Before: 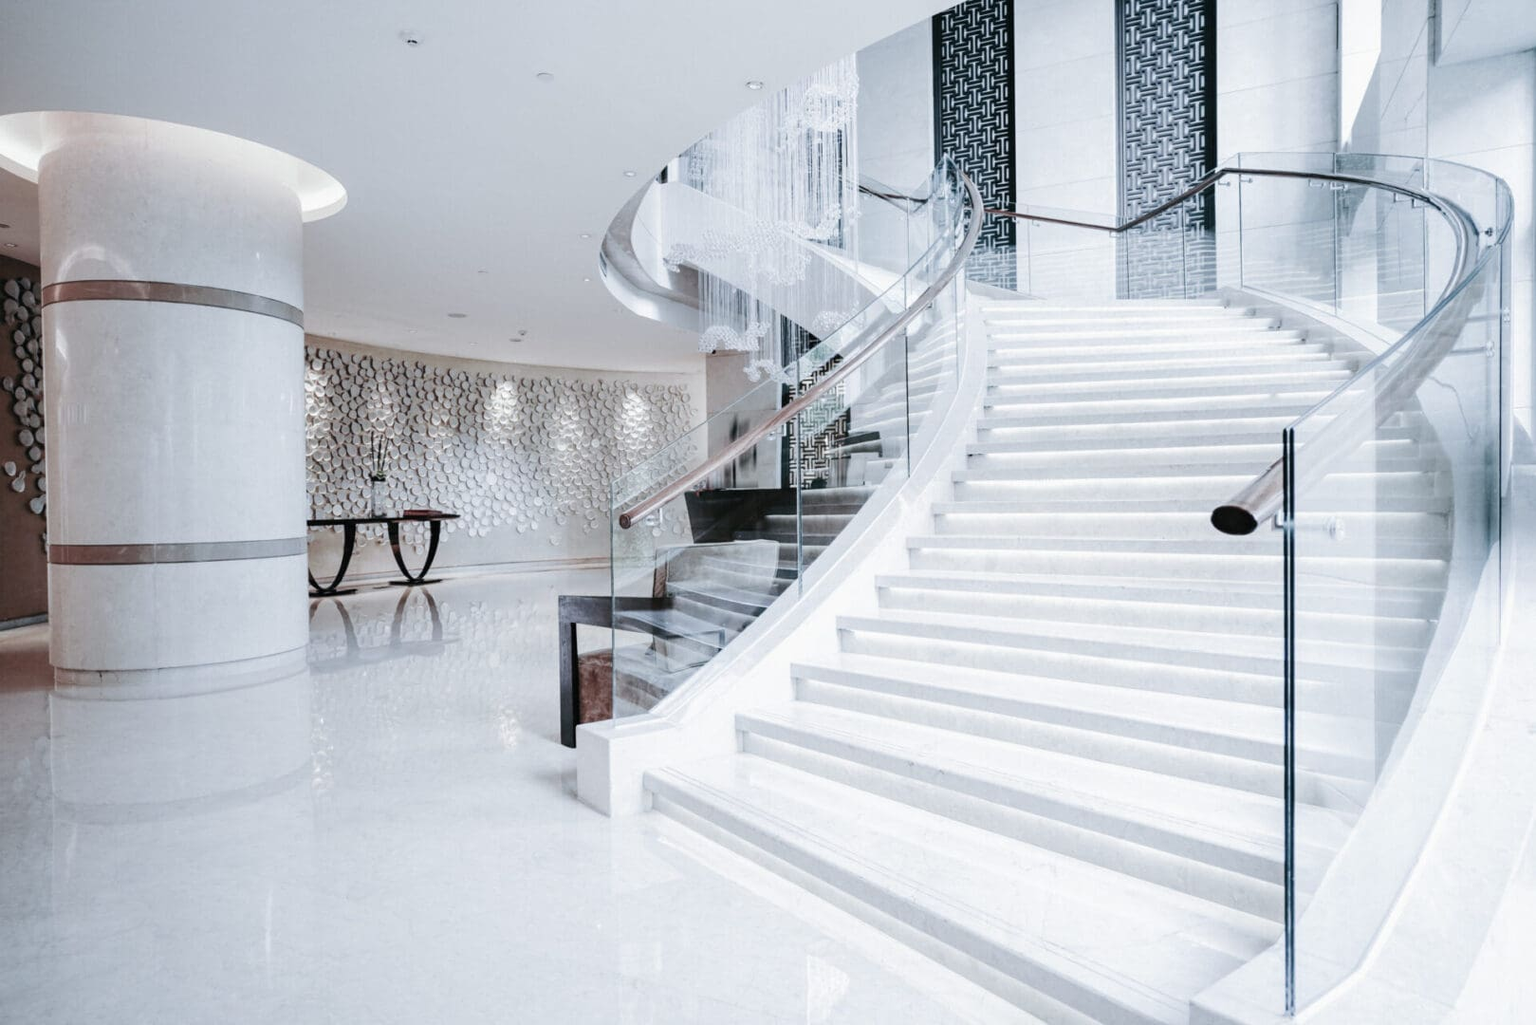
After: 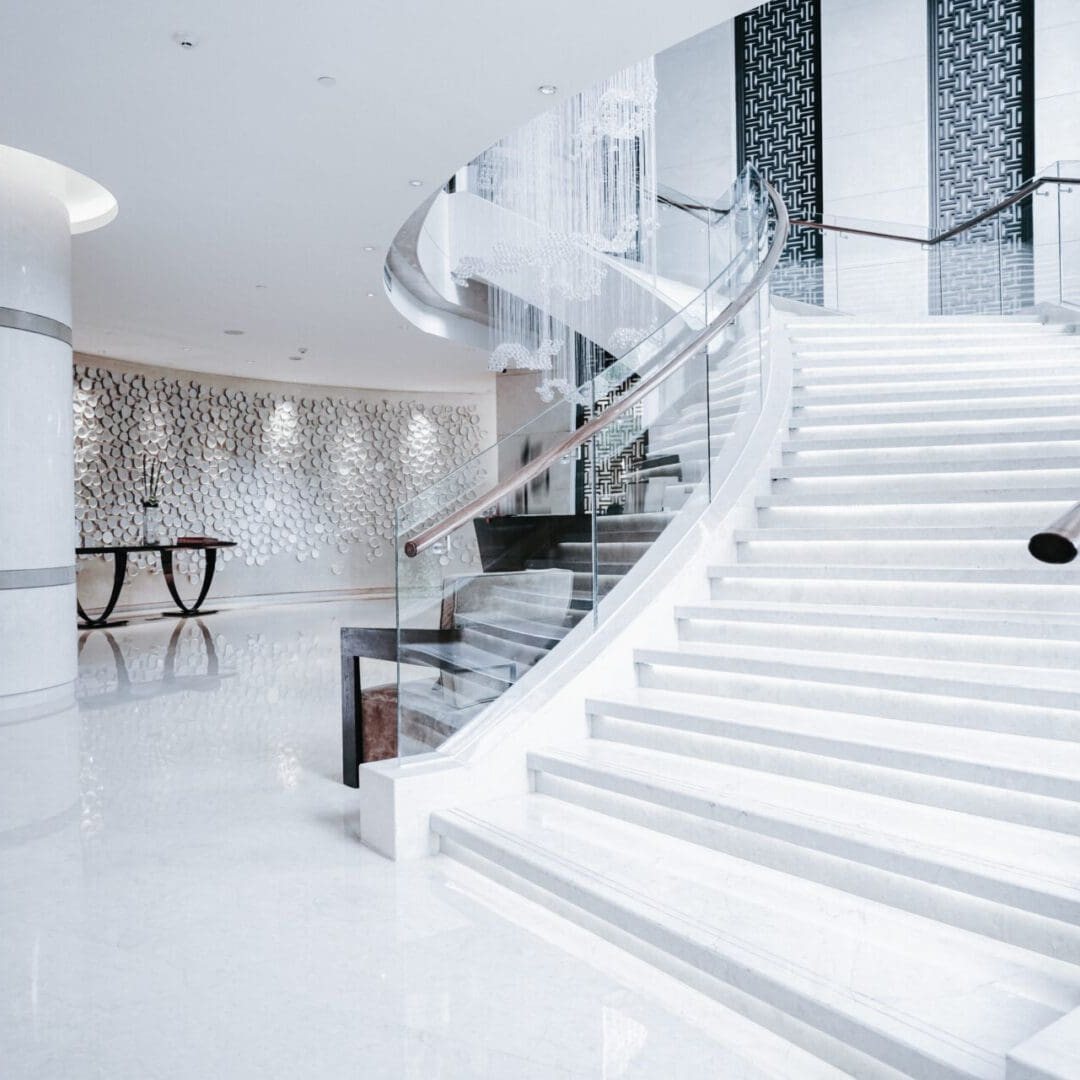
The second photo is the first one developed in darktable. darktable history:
crop and rotate: left 15.364%, right 17.87%
